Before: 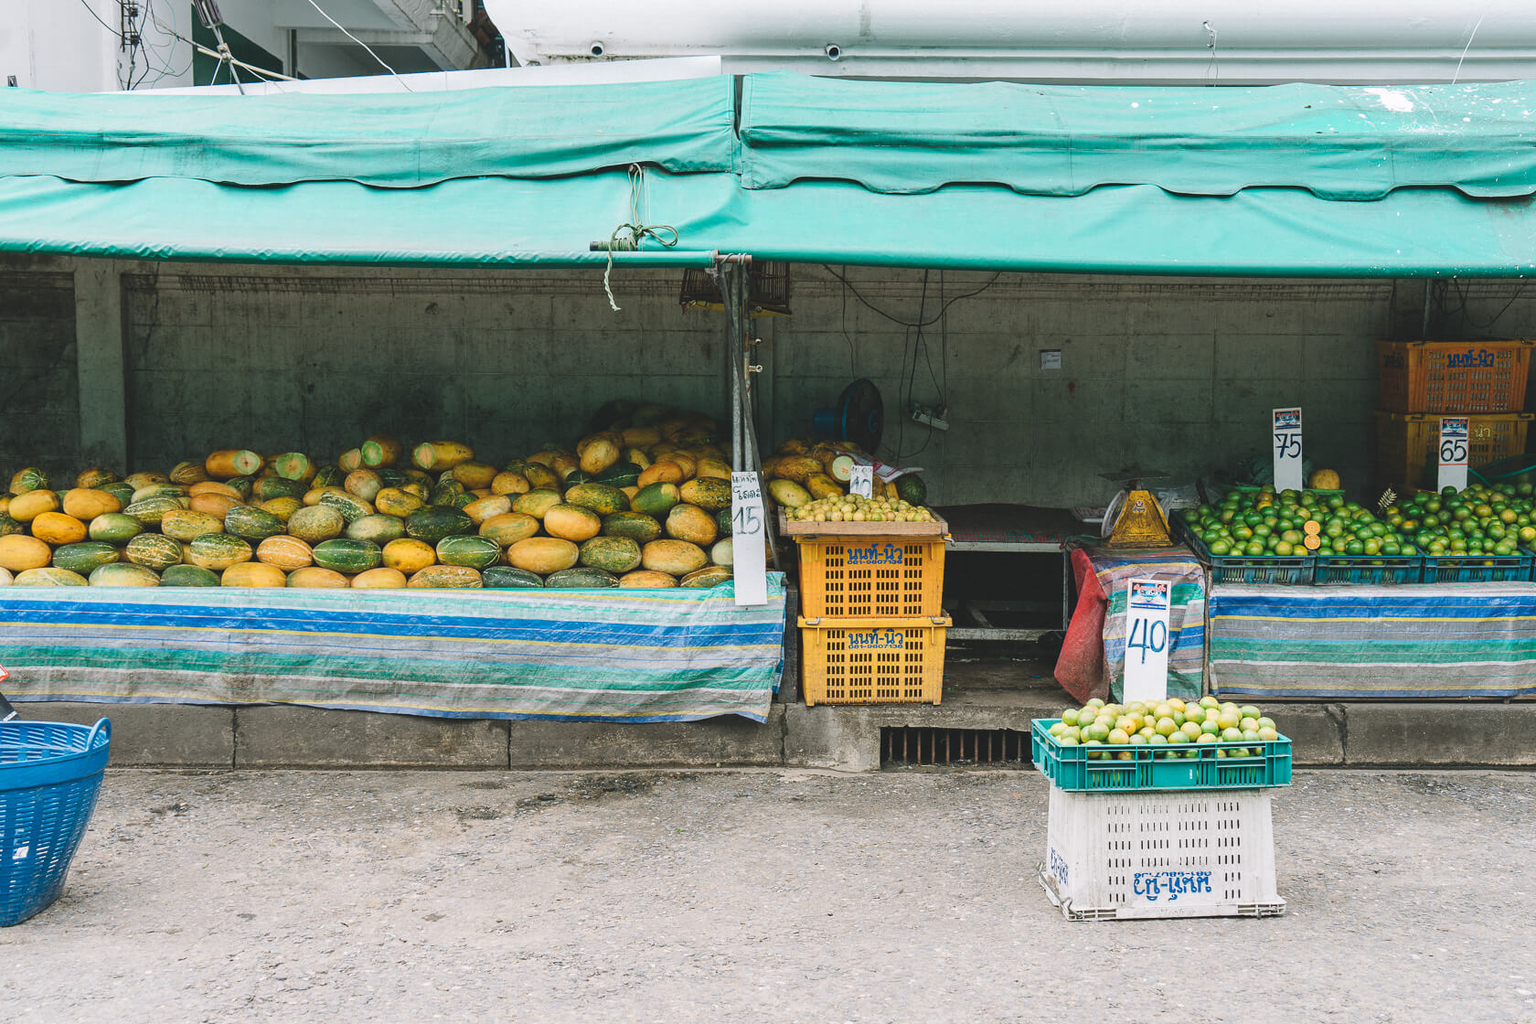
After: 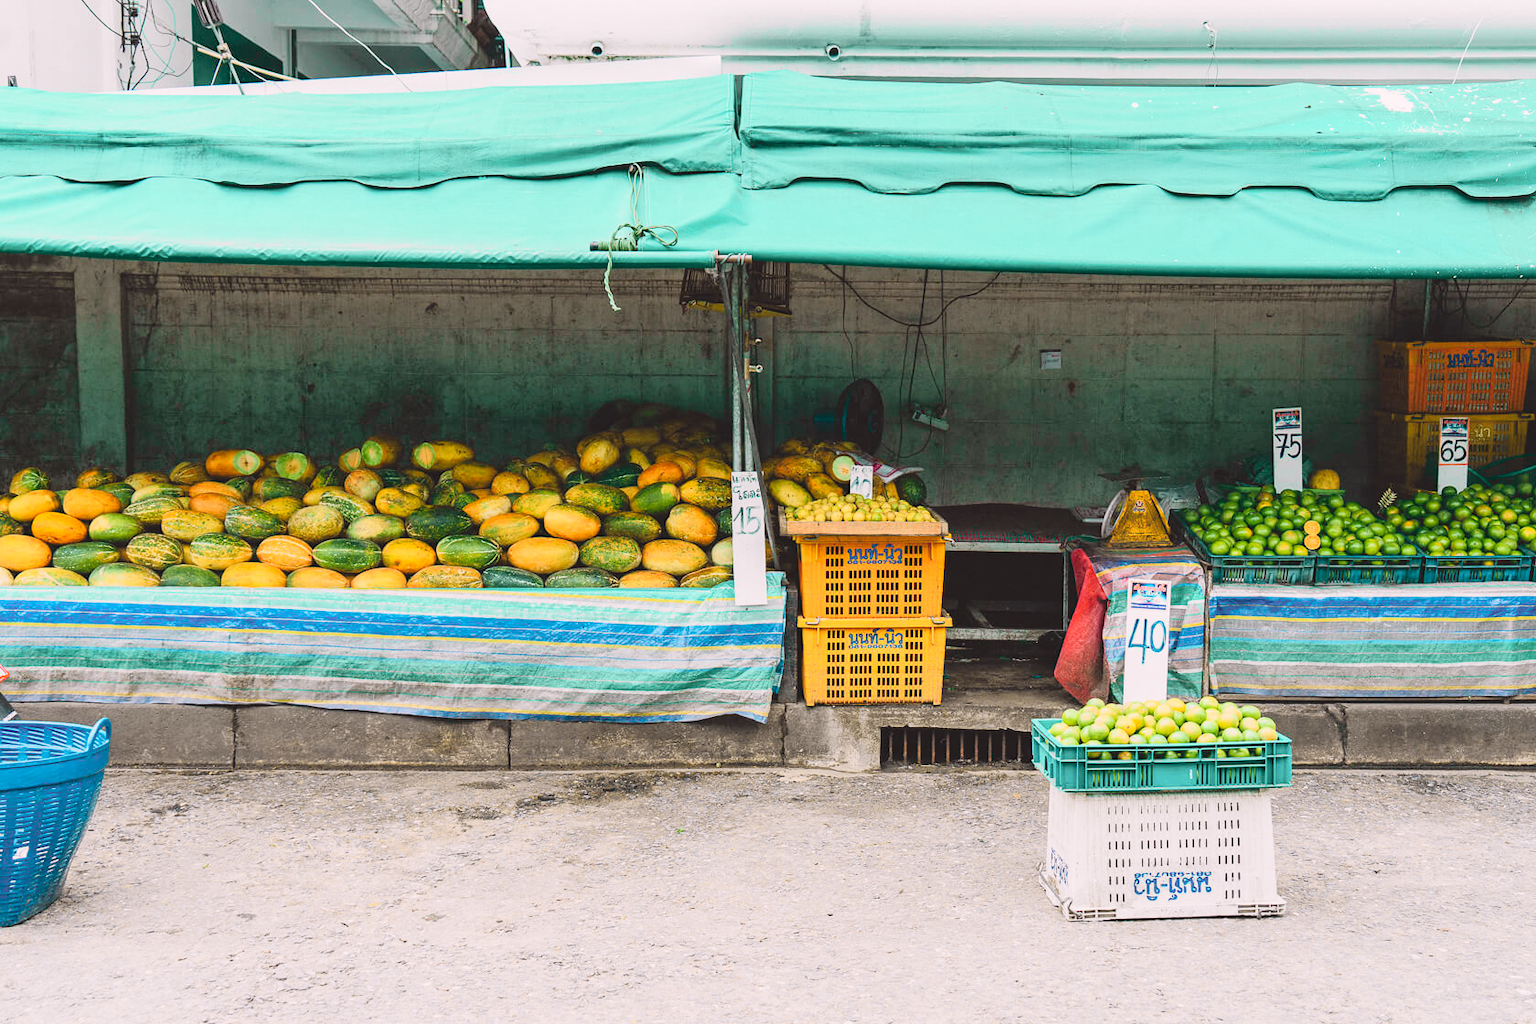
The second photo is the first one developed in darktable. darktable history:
tone curve: curves: ch0 [(0, 0.012) (0.144, 0.137) (0.326, 0.386) (0.489, 0.573) (0.656, 0.763) (0.849, 0.902) (1, 0.974)]; ch1 [(0, 0) (0.366, 0.367) (0.475, 0.453) (0.487, 0.501) (0.519, 0.527) (0.544, 0.579) (0.562, 0.619) (0.622, 0.694) (1, 1)]; ch2 [(0, 0) (0.333, 0.346) (0.375, 0.375) (0.424, 0.43) (0.476, 0.492) (0.502, 0.503) (0.533, 0.541) (0.572, 0.615) (0.605, 0.656) (0.641, 0.709) (1, 1)], color space Lab, independent channels, preserve colors none
